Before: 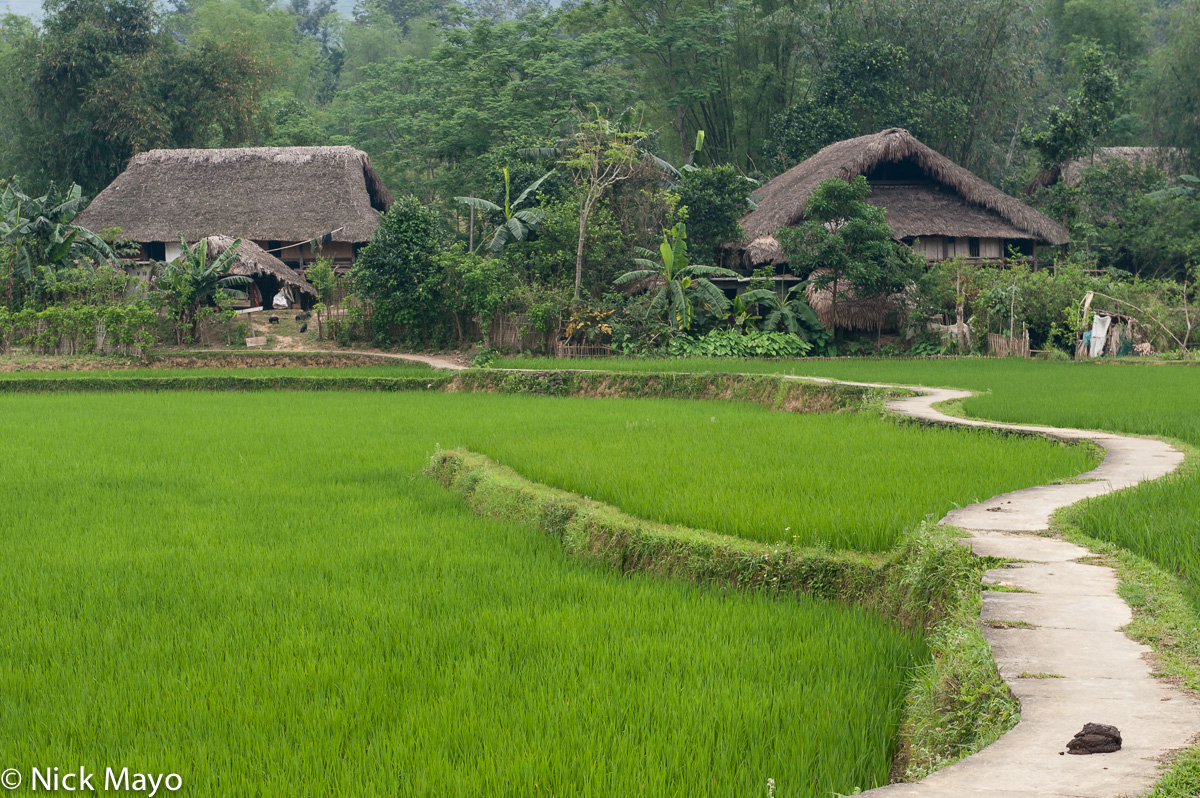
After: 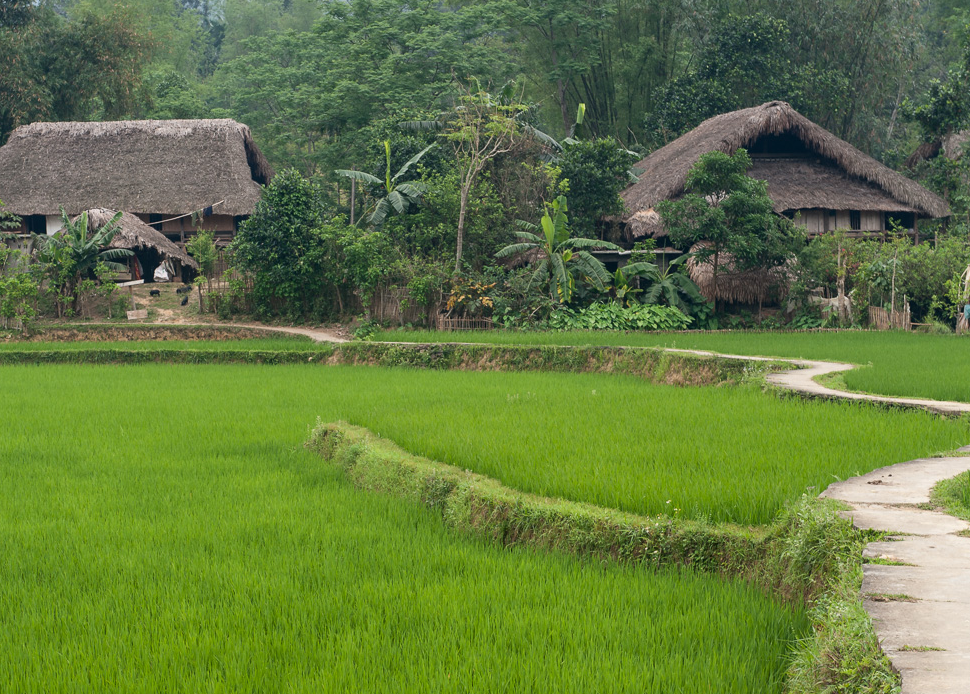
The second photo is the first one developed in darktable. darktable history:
crop: left 9.929%, top 3.475%, right 9.188%, bottom 9.529%
exposure: compensate highlight preservation false
